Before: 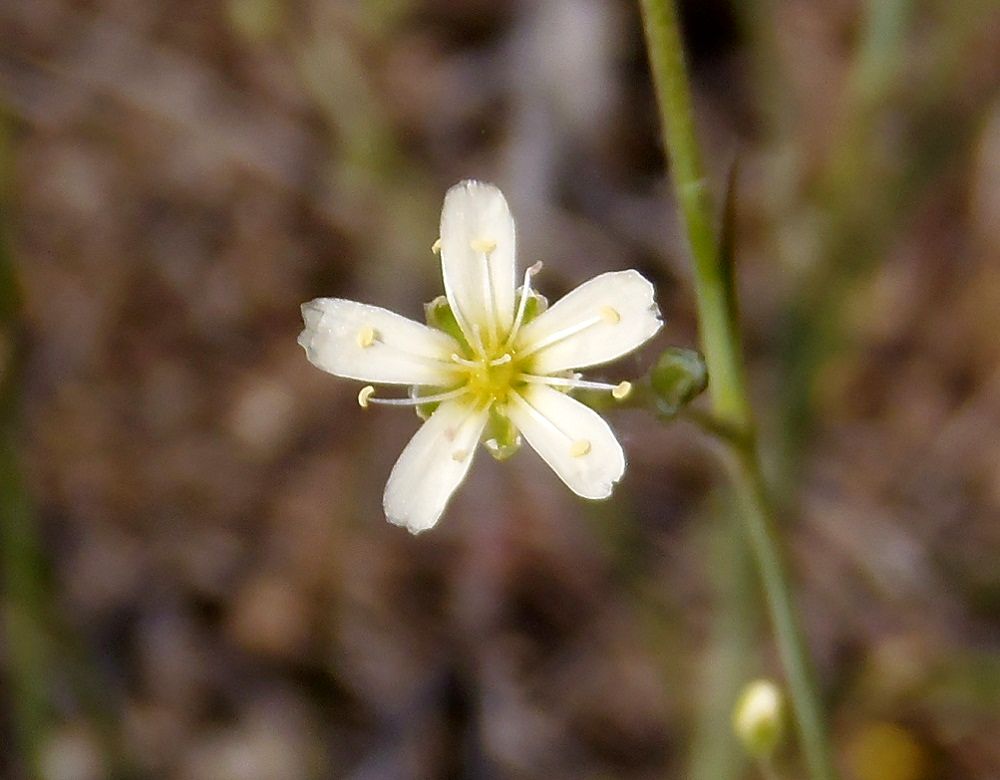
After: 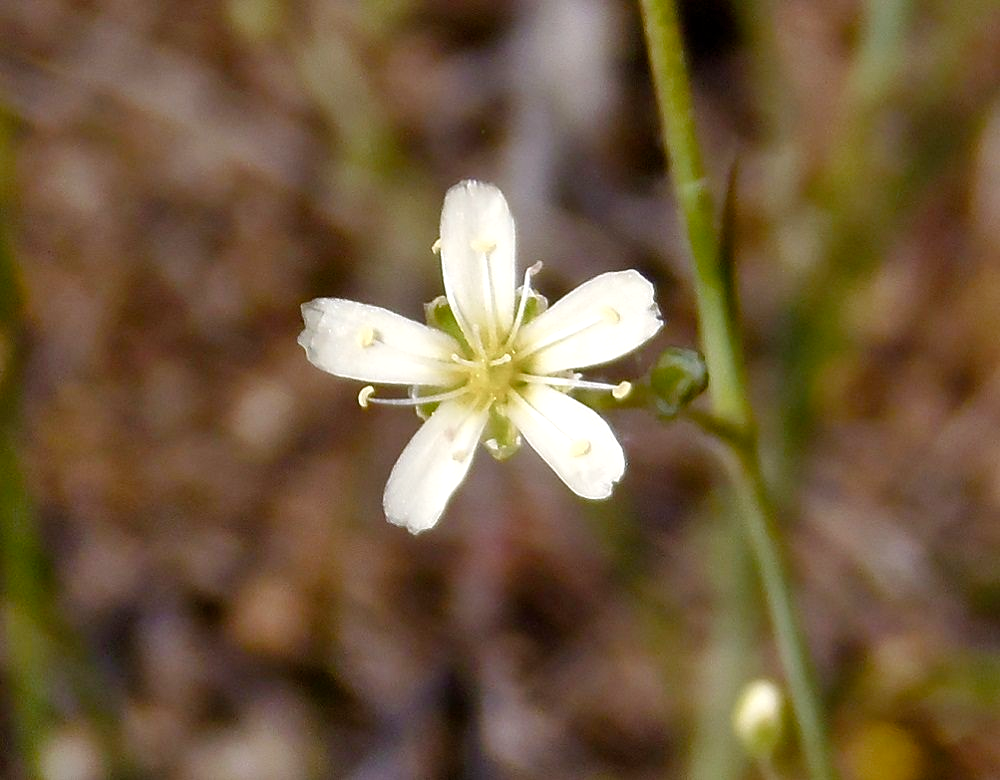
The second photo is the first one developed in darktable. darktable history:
shadows and highlights: low approximation 0.01, soften with gaussian
color balance rgb: highlights gain › luminance 14.757%, perceptual saturation grading › global saturation 20%, perceptual saturation grading › highlights -49.952%, perceptual saturation grading › shadows 24.584%
